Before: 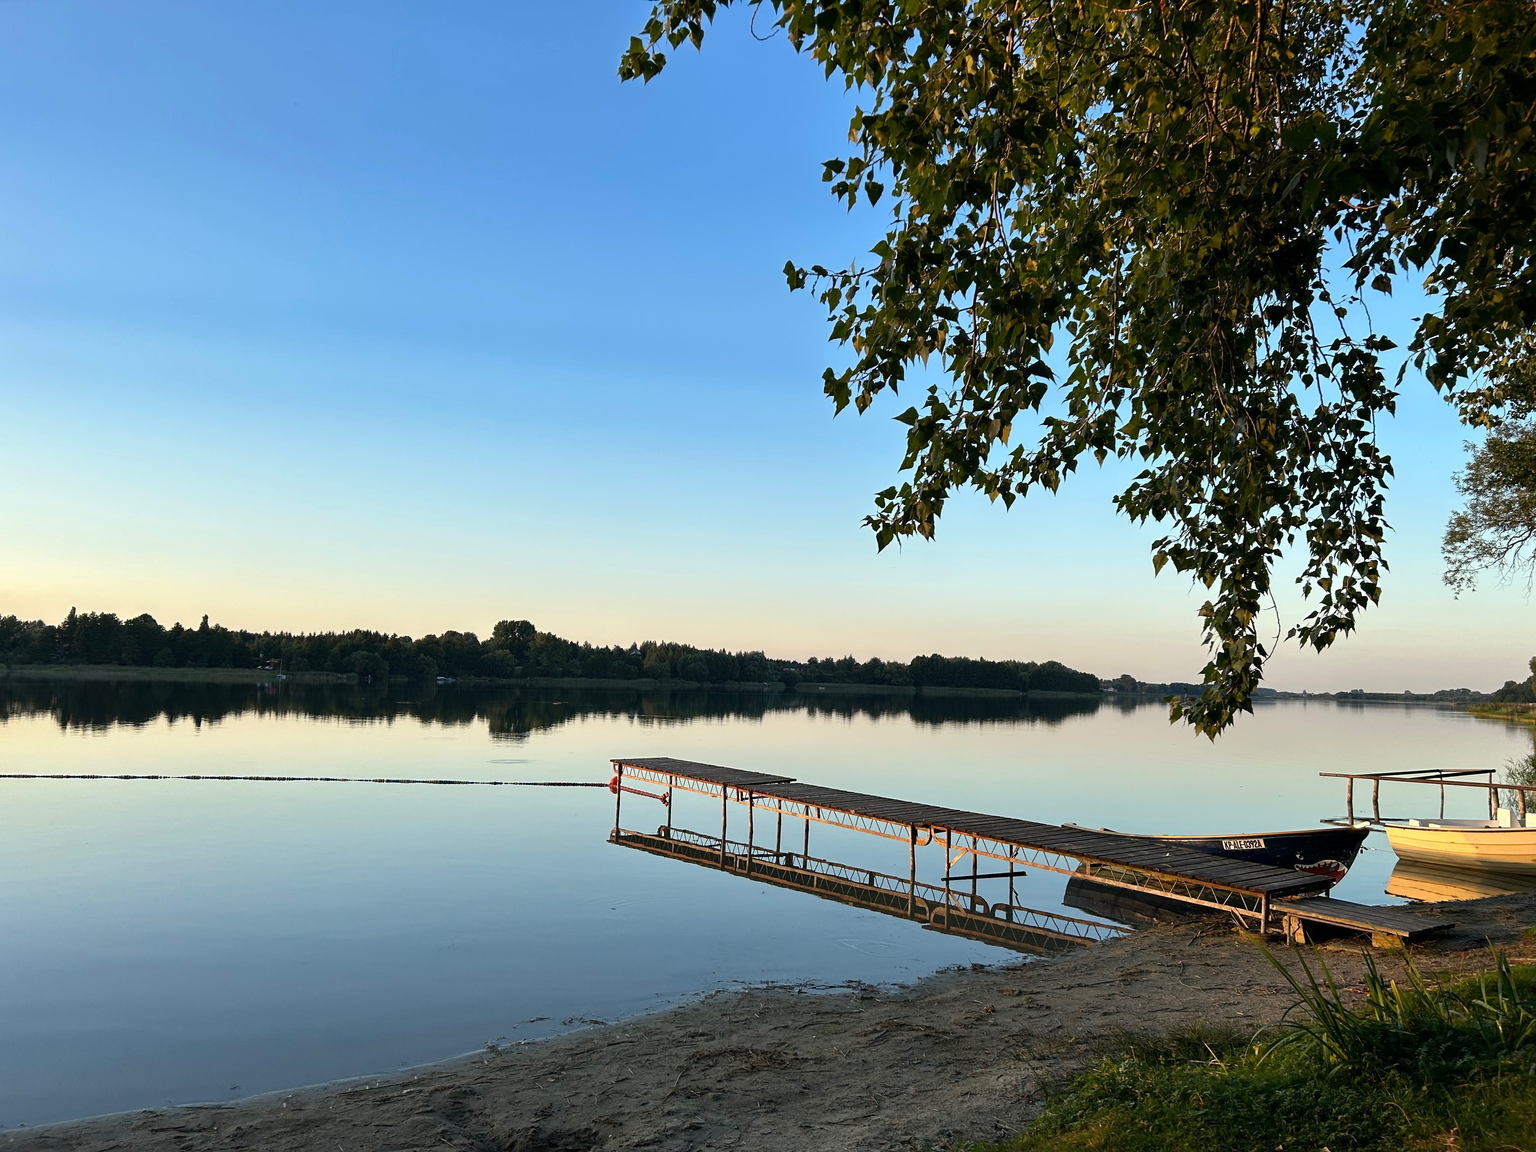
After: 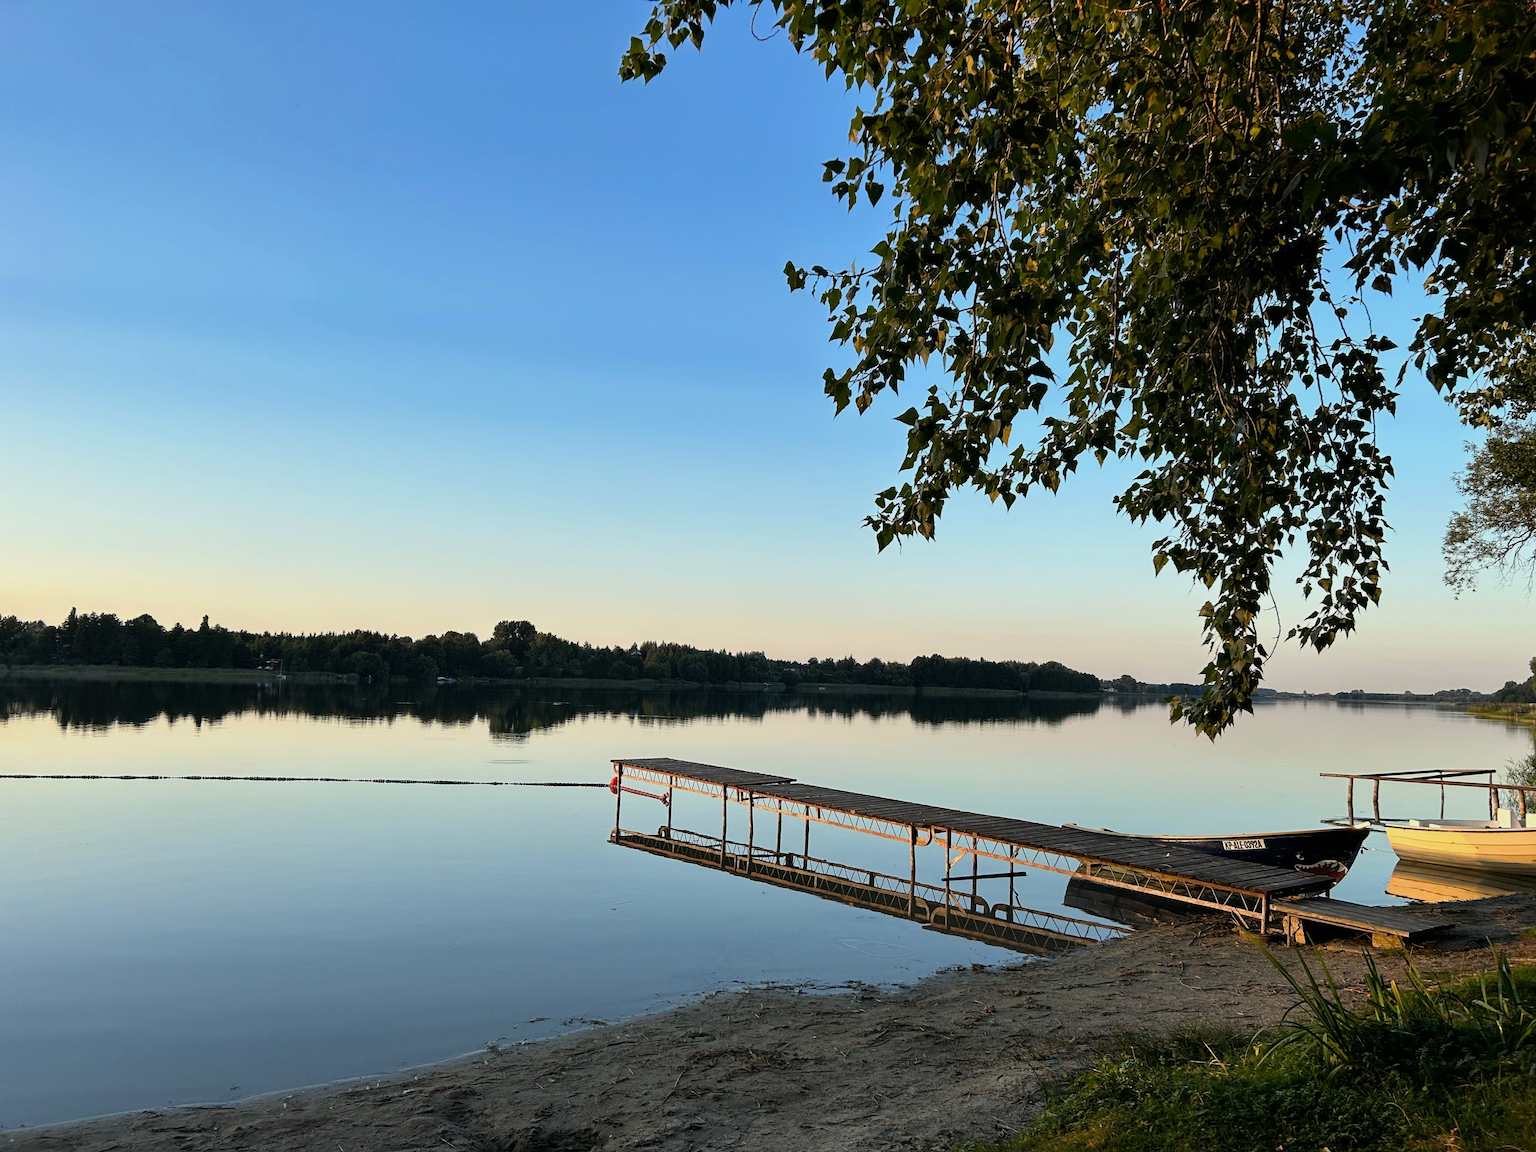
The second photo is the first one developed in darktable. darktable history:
filmic rgb: black relative exposure -11.32 EV, white relative exposure 3.24 EV, hardness 6.76, color science v6 (2022)
